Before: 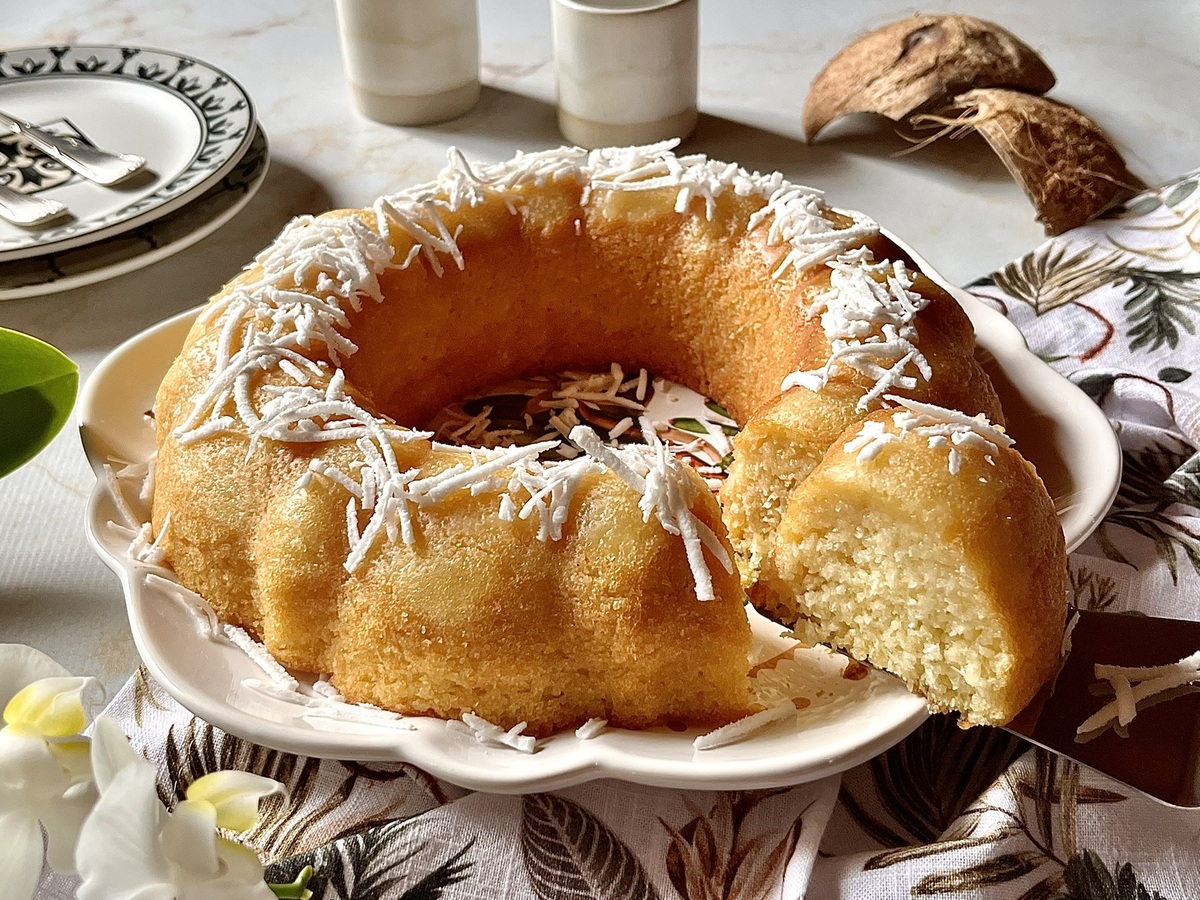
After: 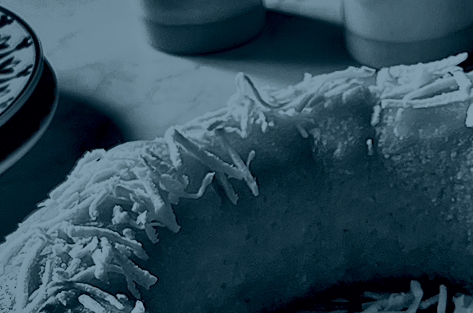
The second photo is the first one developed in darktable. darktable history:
contrast equalizer: y [[0.5 ×6], [0.5 ×6], [0.975, 0.964, 0.925, 0.865, 0.793, 0.721], [0 ×6], [0 ×6]]
crop: left 15.452%, top 5.459%, right 43.956%, bottom 56.62%
colorize: hue 194.4°, saturation 29%, source mix 61.75%, lightness 3.98%, version 1
rotate and perspective: rotation -3°, crop left 0.031, crop right 0.968, crop top 0.07, crop bottom 0.93
exposure: black level correction 0.01, exposure 0.011 EV, compensate highlight preservation false
rgb levels: levels [[0.034, 0.472, 0.904], [0, 0.5, 1], [0, 0.5, 1]]
shadows and highlights: shadows 24.5, highlights -78.15, soften with gaussian
white balance: red 1.467, blue 0.684
